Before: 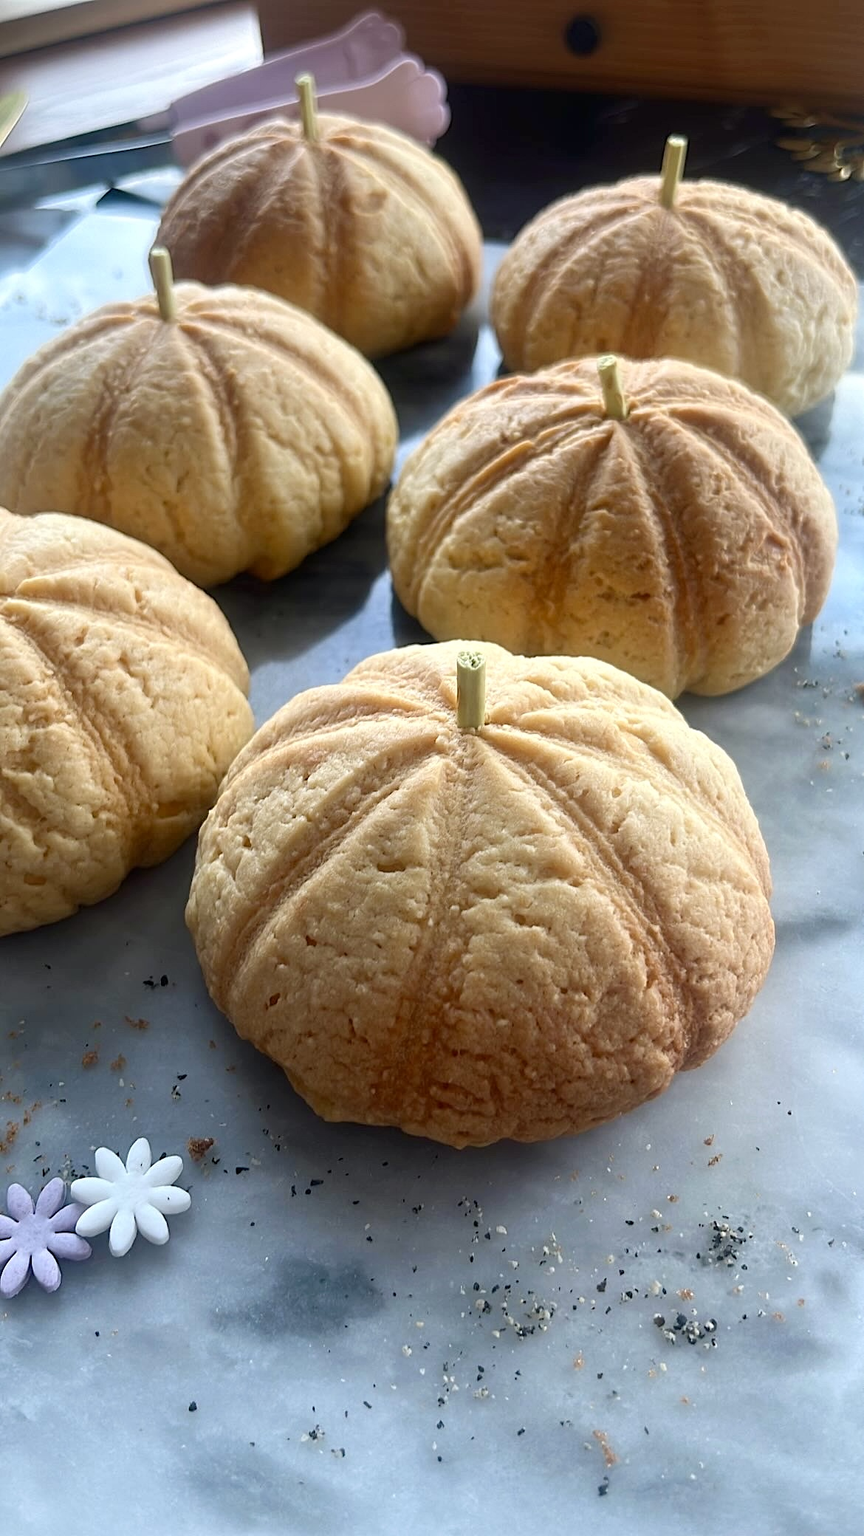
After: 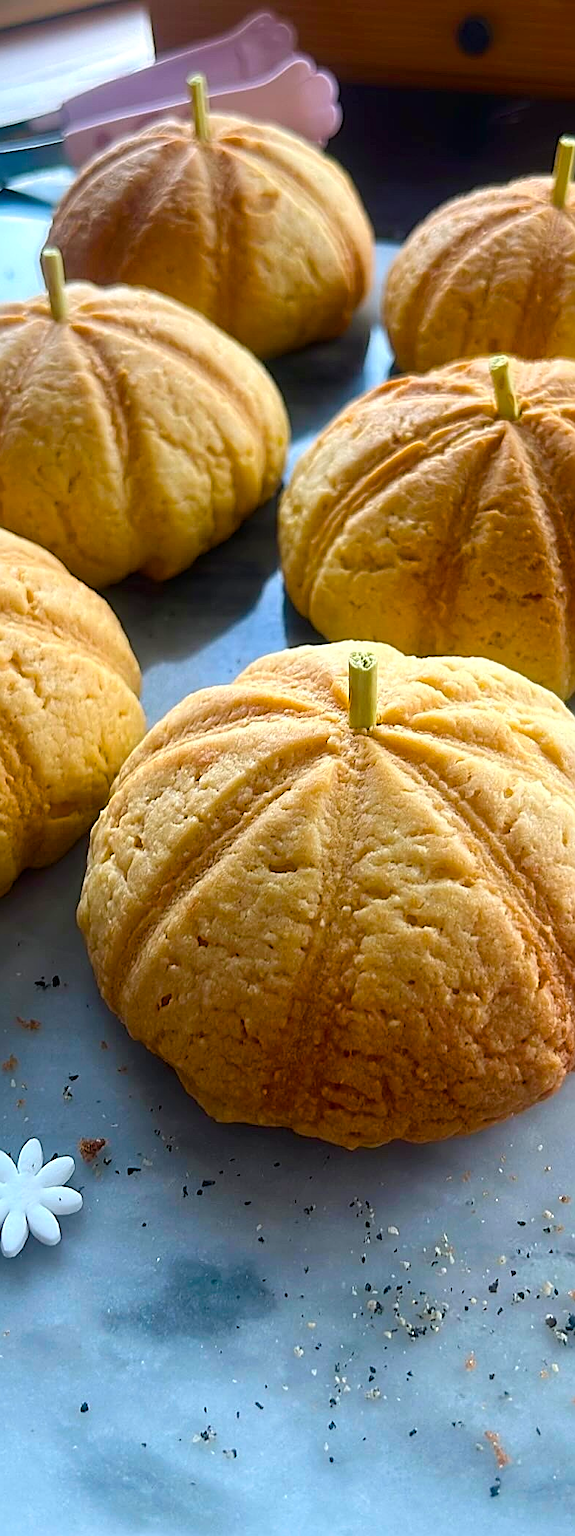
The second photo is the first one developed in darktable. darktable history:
crop and rotate: left 12.648%, right 20.685%
color balance rgb: linear chroma grading › global chroma 15%, perceptual saturation grading › global saturation 30%
sharpen: on, module defaults
